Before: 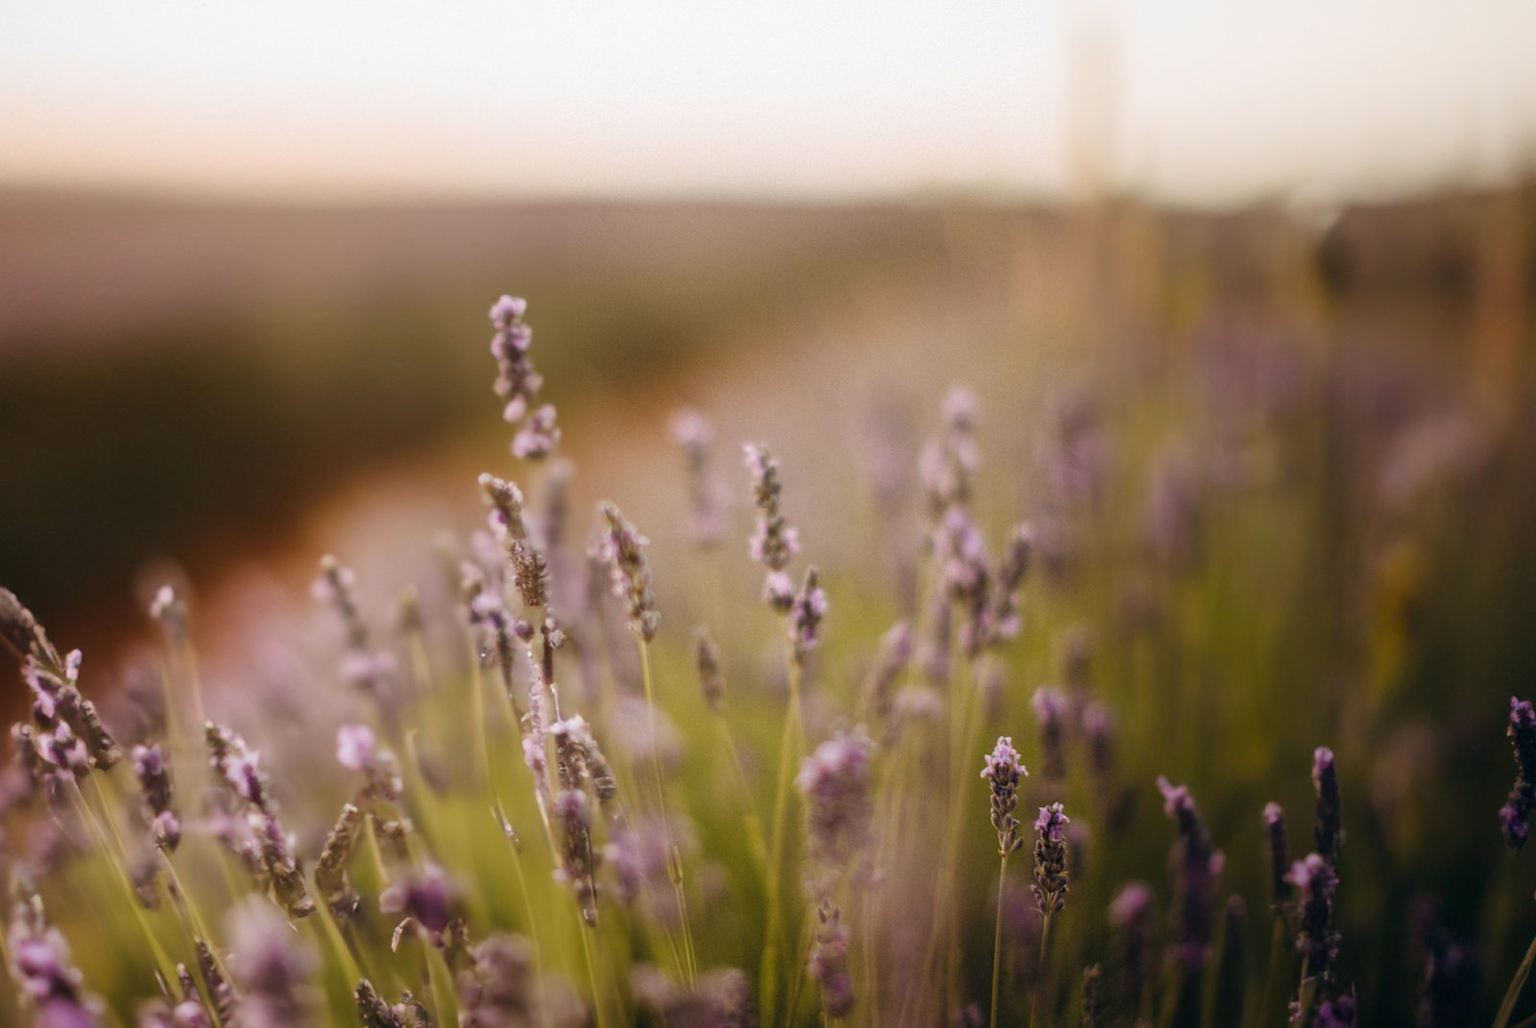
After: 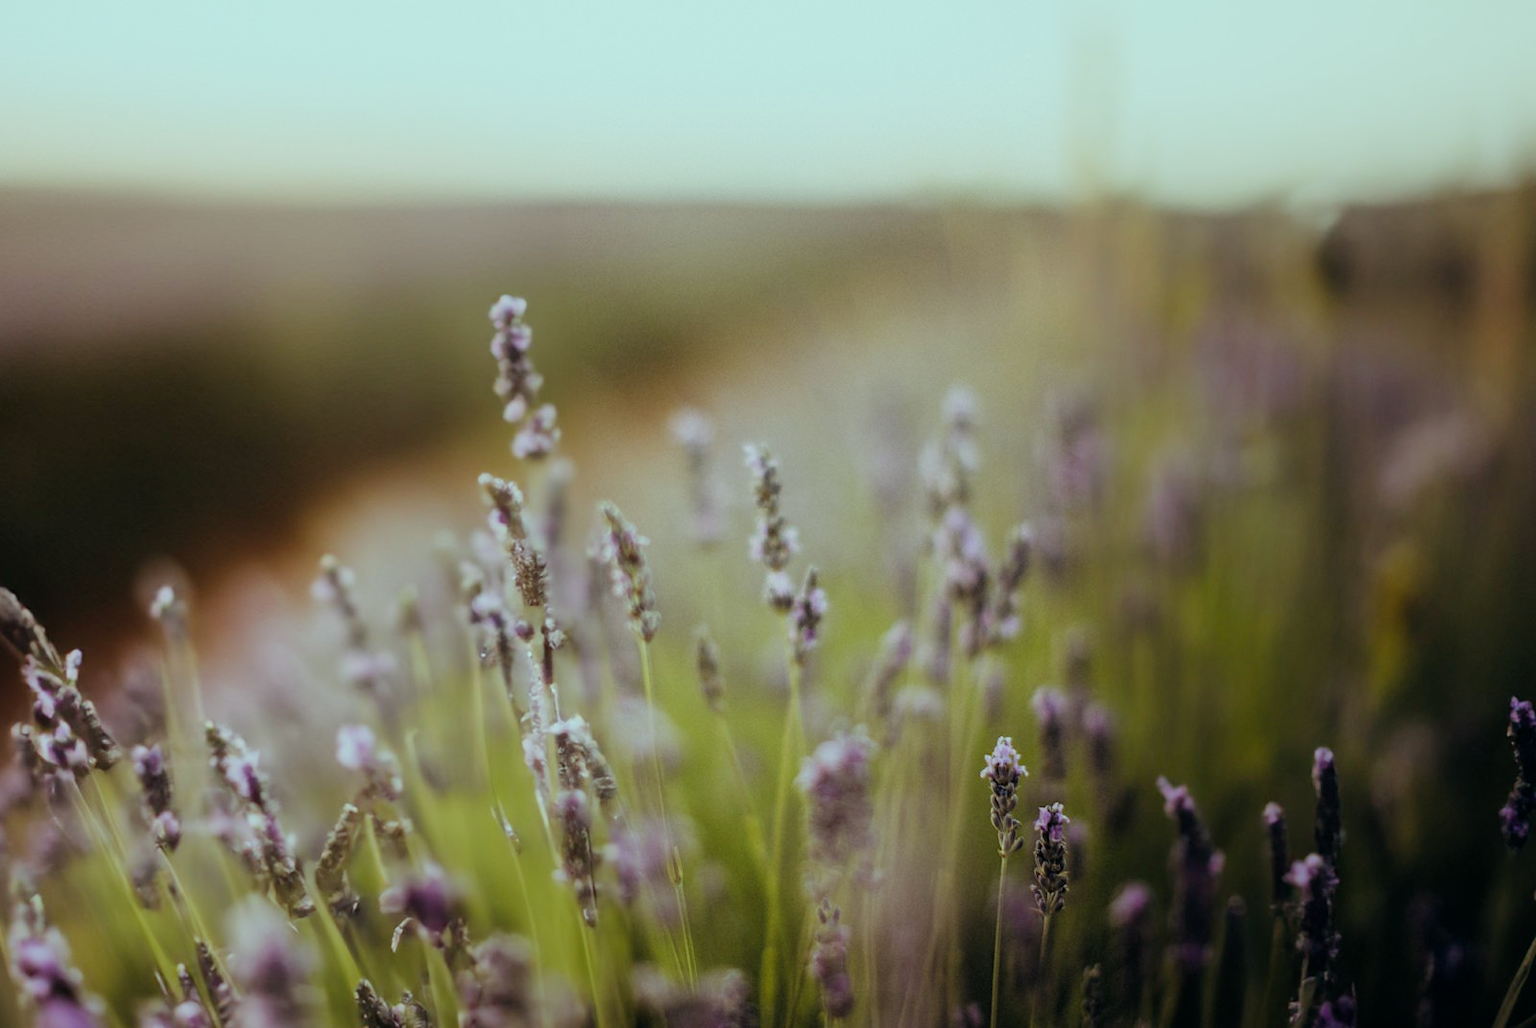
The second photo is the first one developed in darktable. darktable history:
color balance: mode lift, gamma, gain (sRGB), lift [0.997, 0.979, 1.021, 1.011], gamma [1, 1.084, 0.916, 0.998], gain [1, 0.87, 1.13, 1.101], contrast 4.55%, contrast fulcrum 38.24%, output saturation 104.09%
filmic rgb: hardness 4.17
